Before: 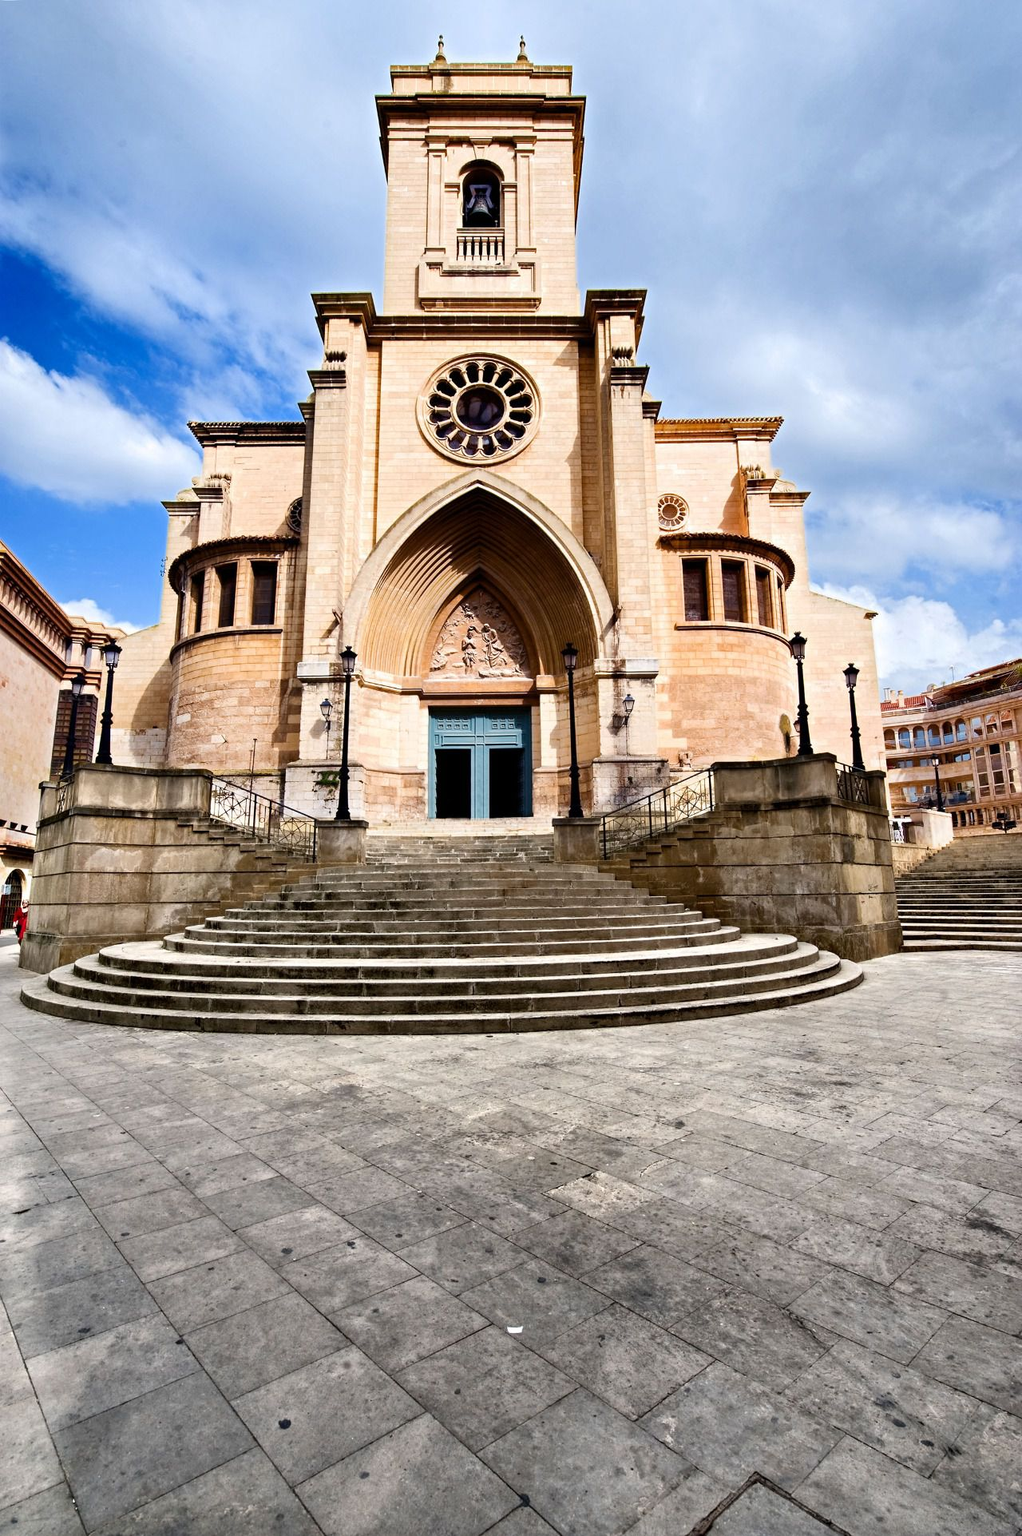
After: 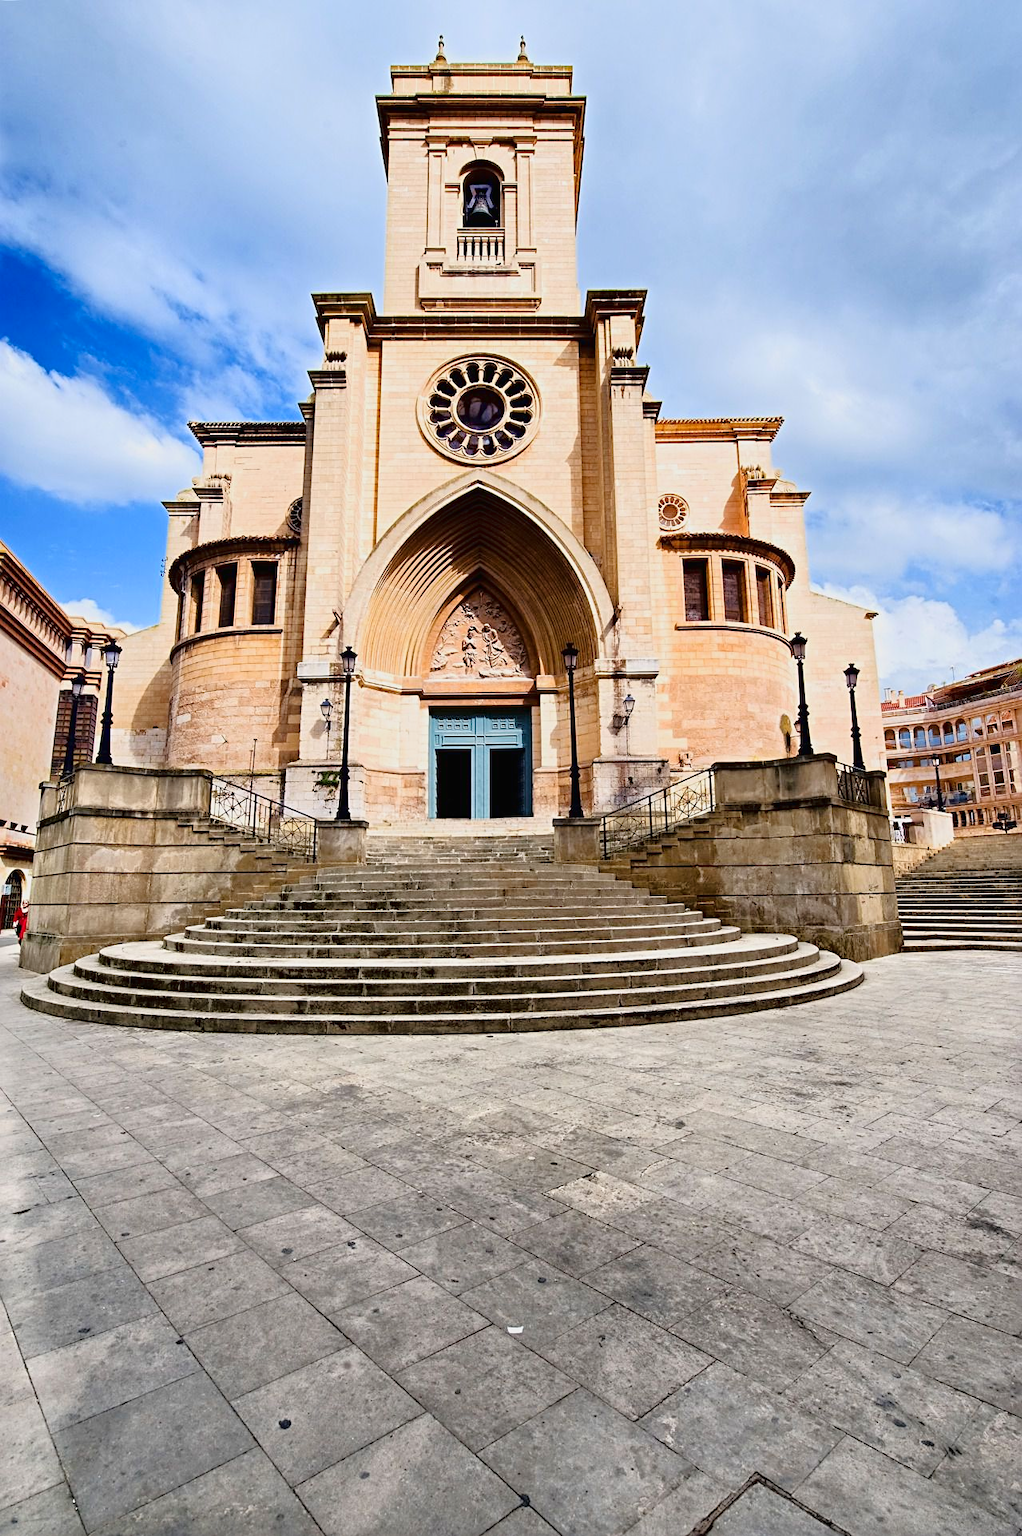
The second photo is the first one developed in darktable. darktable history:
tone curve: curves: ch0 [(0, 0.012) (0.144, 0.137) (0.326, 0.386) (0.489, 0.573) (0.656, 0.763) (0.849, 0.902) (1, 0.974)]; ch1 [(0, 0) (0.366, 0.367) (0.475, 0.453) (0.494, 0.493) (0.504, 0.497) (0.544, 0.579) (0.562, 0.619) (0.622, 0.694) (1, 1)]; ch2 [(0, 0) (0.333, 0.346) (0.375, 0.375) (0.424, 0.43) (0.476, 0.492) (0.502, 0.503) (0.533, 0.541) (0.572, 0.615) (0.605, 0.656) (0.641, 0.709) (1, 1)], color space Lab, linked channels, preserve colors none
sharpen: radius 2.503, amount 0.327
tone equalizer: -8 EV 0.261 EV, -7 EV 0.407 EV, -6 EV 0.439 EV, -5 EV 0.289 EV, -3 EV -0.258 EV, -2 EV -0.418 EV, -1 EV -0.398 EV, +0 EV -0.272 EV, edges refinement/feathering 500, mask exposure compensation -1.57 EV, preserve details no
